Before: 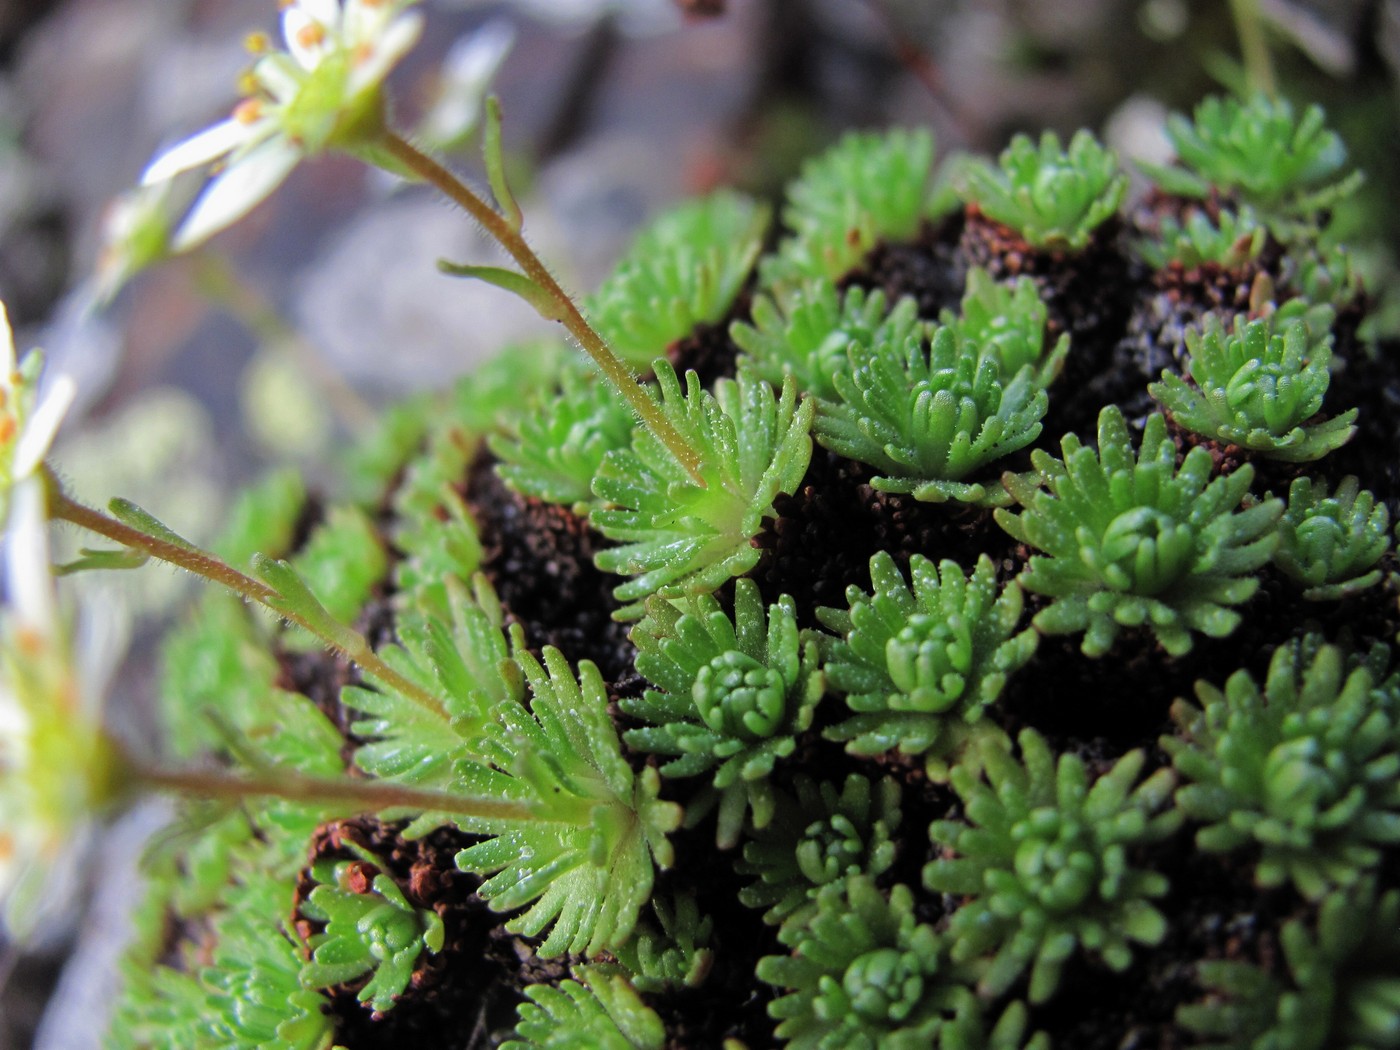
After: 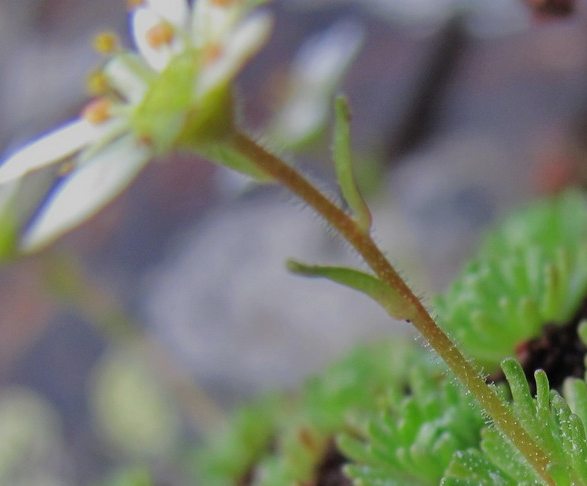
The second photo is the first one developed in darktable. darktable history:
exposure: exposure -0.21 EV, compensate highlight preservation false
crop and rotate: left 10.817%, top 0.062%, right 47.194%, bottom 53.626%
tone equalizer: -8 EV 0.25 EV, -7 EV 0.417 EV, -6 EV 0.417 EV, -5 EV 0.25 EV, -3 EV -0.25 EV, -2 EV -0.417 EV, -1 EV -0.417 EV, +0 EV -0.25 EV, edges refinement/feathering 500, mask exposure compensation -1.57 EV, preserve details guided filter
